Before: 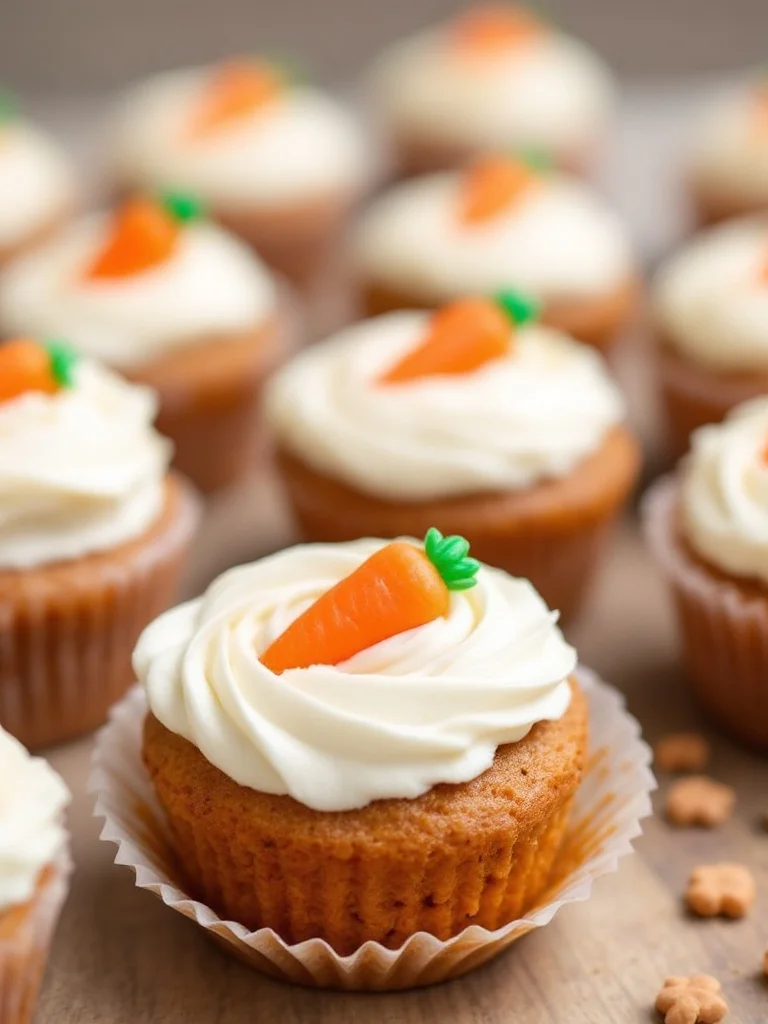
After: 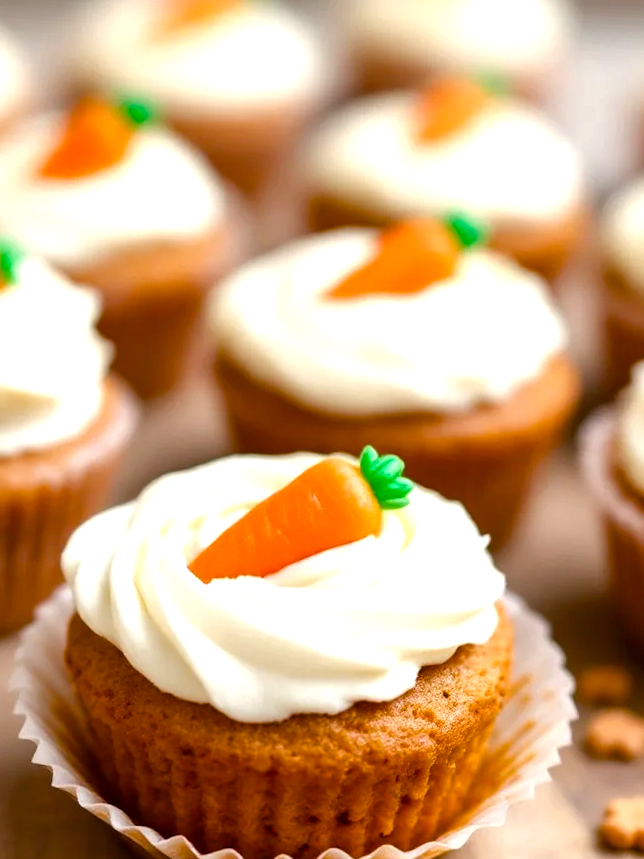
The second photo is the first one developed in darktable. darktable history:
crop and rotate: angle -3.27°, left 5.211%, top 5.211%, right 4.607%, bottom 4.607%
local contrast: mode bilateral grid, contrast 20, coarseness 50, detail 130%, midtone range 0.2
color balance rgb: perceptual saturation grading › mid-tones 6.33%, perceptual saturation grading › shadows 72.44%, perceptual brilliance grading › highlights 11.59%, contrast 5.05%
